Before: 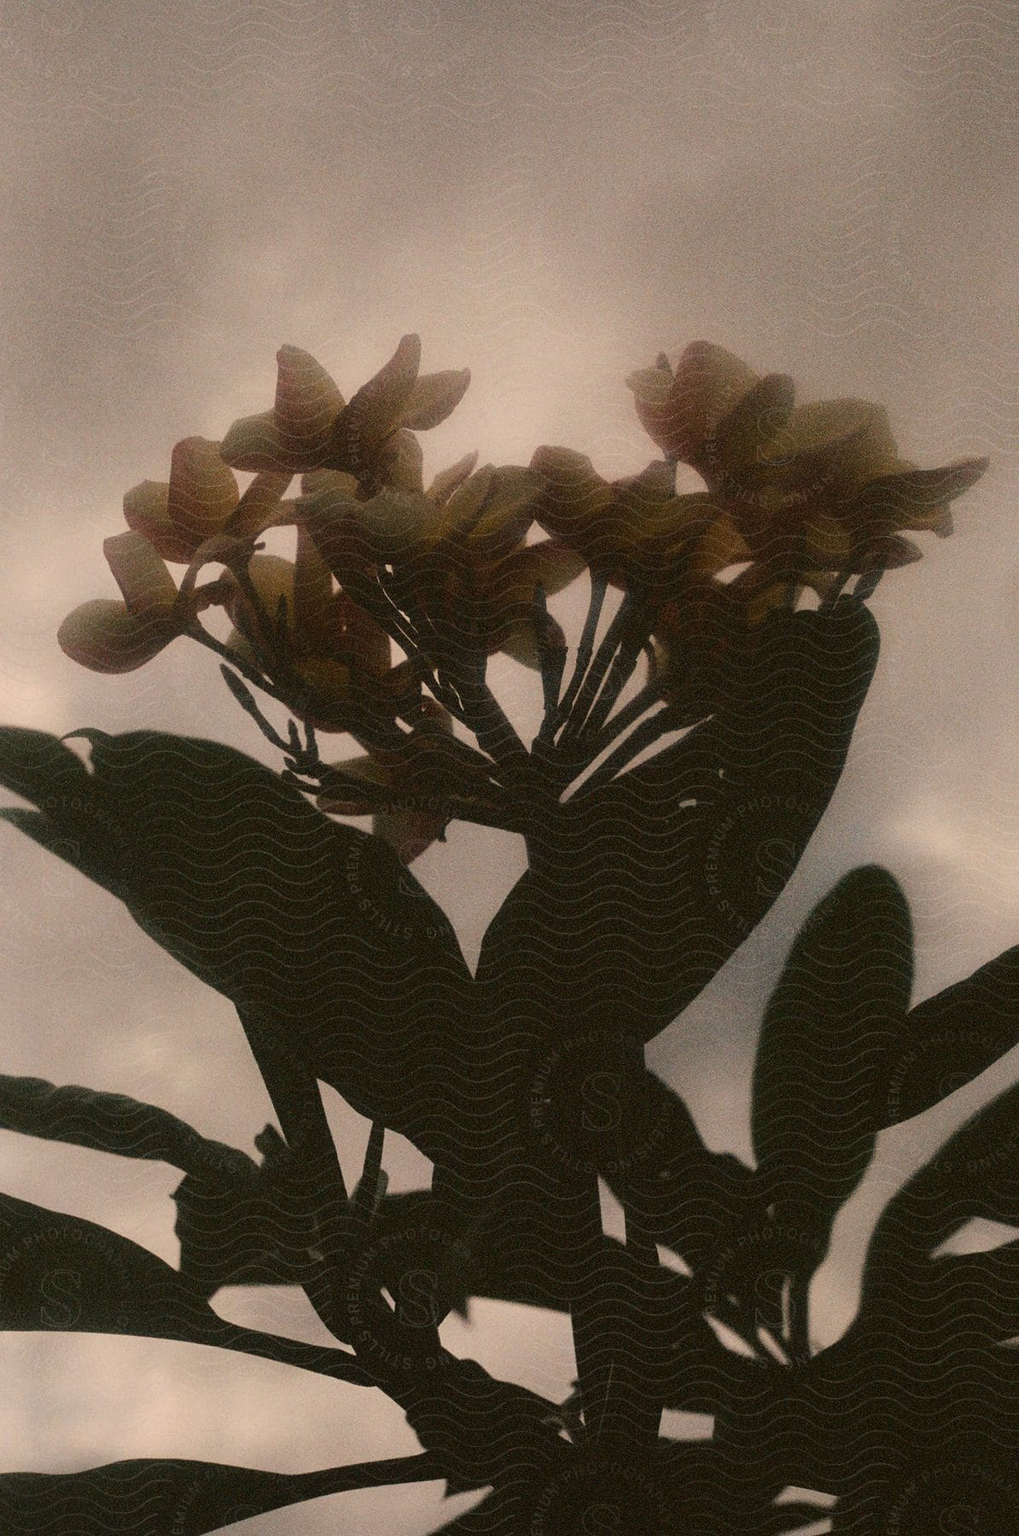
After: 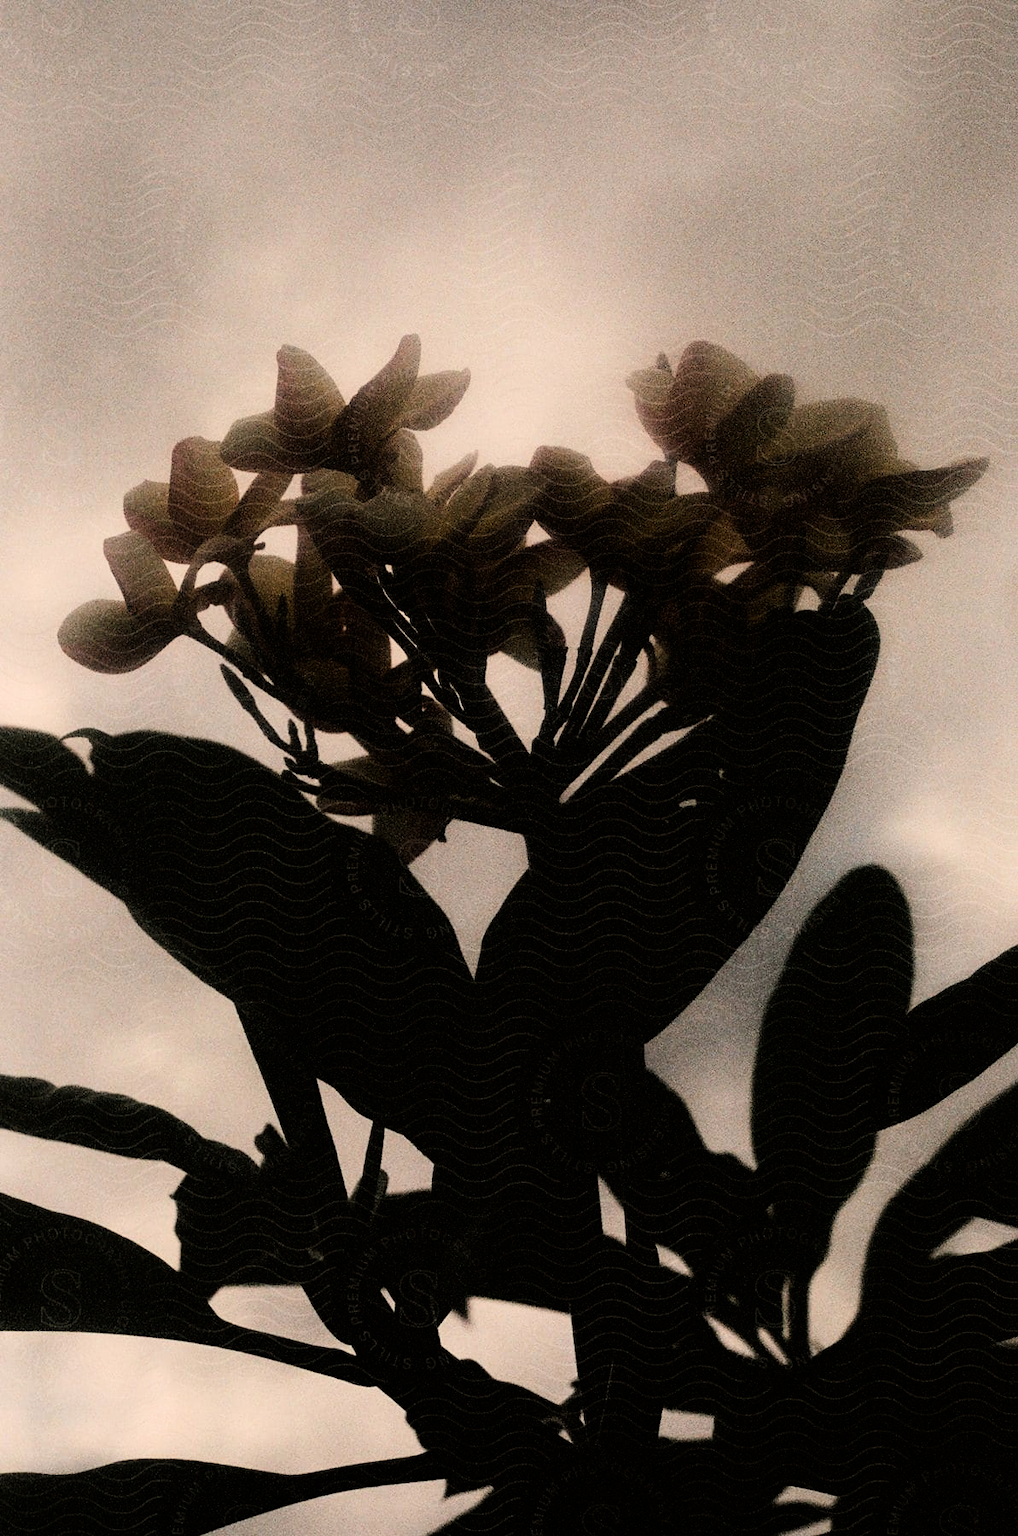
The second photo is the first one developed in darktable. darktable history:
exposure: exposure 0.2 EV, compensate highlight preservation false
shadows and highlights: radius 93.07, shadows -14.46, white point adjustment 0.23, highlights 31.48, compress 48.23%, highlights color adjustment 52.79%, soften with gaussian
filmic rgb: black relative exposure -5.42 EV, white relative exposure 2.85 EV, dynamic range scaling -37.73%, hardness 4, contrast 1.605, highlights saturation mix -0.93%
